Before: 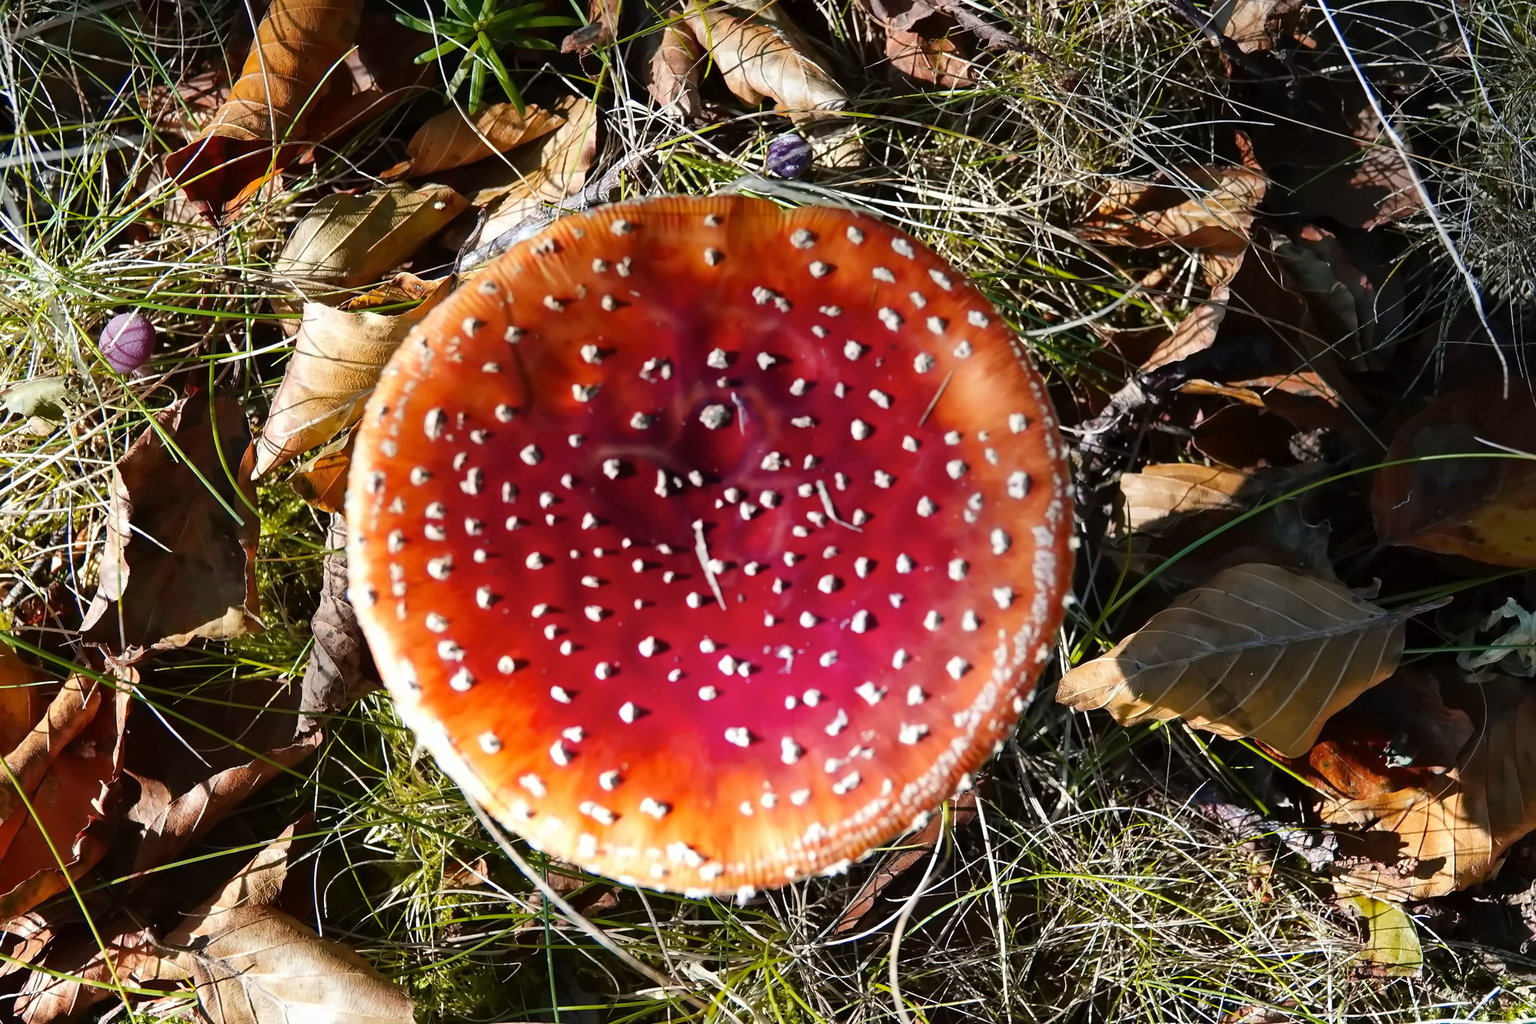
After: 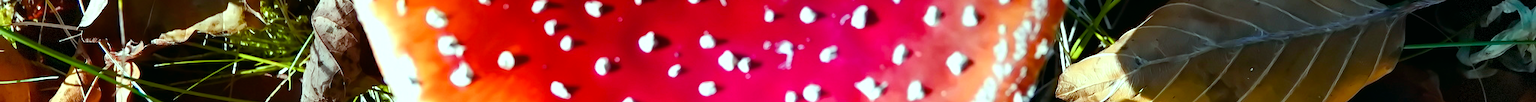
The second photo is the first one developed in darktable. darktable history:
vignetting: fall-off start 91%, fall-off radius 39.39%, brightness -0.182, saturation -0.3, width/height ratio 1.219, shape 1.3, dithering 8-bit output, unbound false
crop and rotate: top 59.084%, bottom 30.916%
color balance rgb: linear chroma grading › shadows 32%, linear chroma grading › global chroma -2%, linear chroma grading › mid-tones 4%, perceptual saturation grading › global saturation -2%, perceptual saturation grading › highlights -8%, perceptual saturation grading › mid-tones 8%, perceptual saturation grading › shadows 4%, perceptual brilliance grading › highlights 8%, perceptual brilliance grading › mid-tones 4%, perceptual brilliance grading › shadows 2%, global vibrance 16%, saturation formula JzAzBz (2021)
color balance: mode lift, gamma, gain (sRGB), lift [0.997, 0.979, 1.021, 1.011], gamma [1, 1.084, 0.916, 0.998], gain [1, 0.87, 1.13, 1.101], contrast 4.55%, contrast fulcrum 38.24%, output saturation 104.09%
